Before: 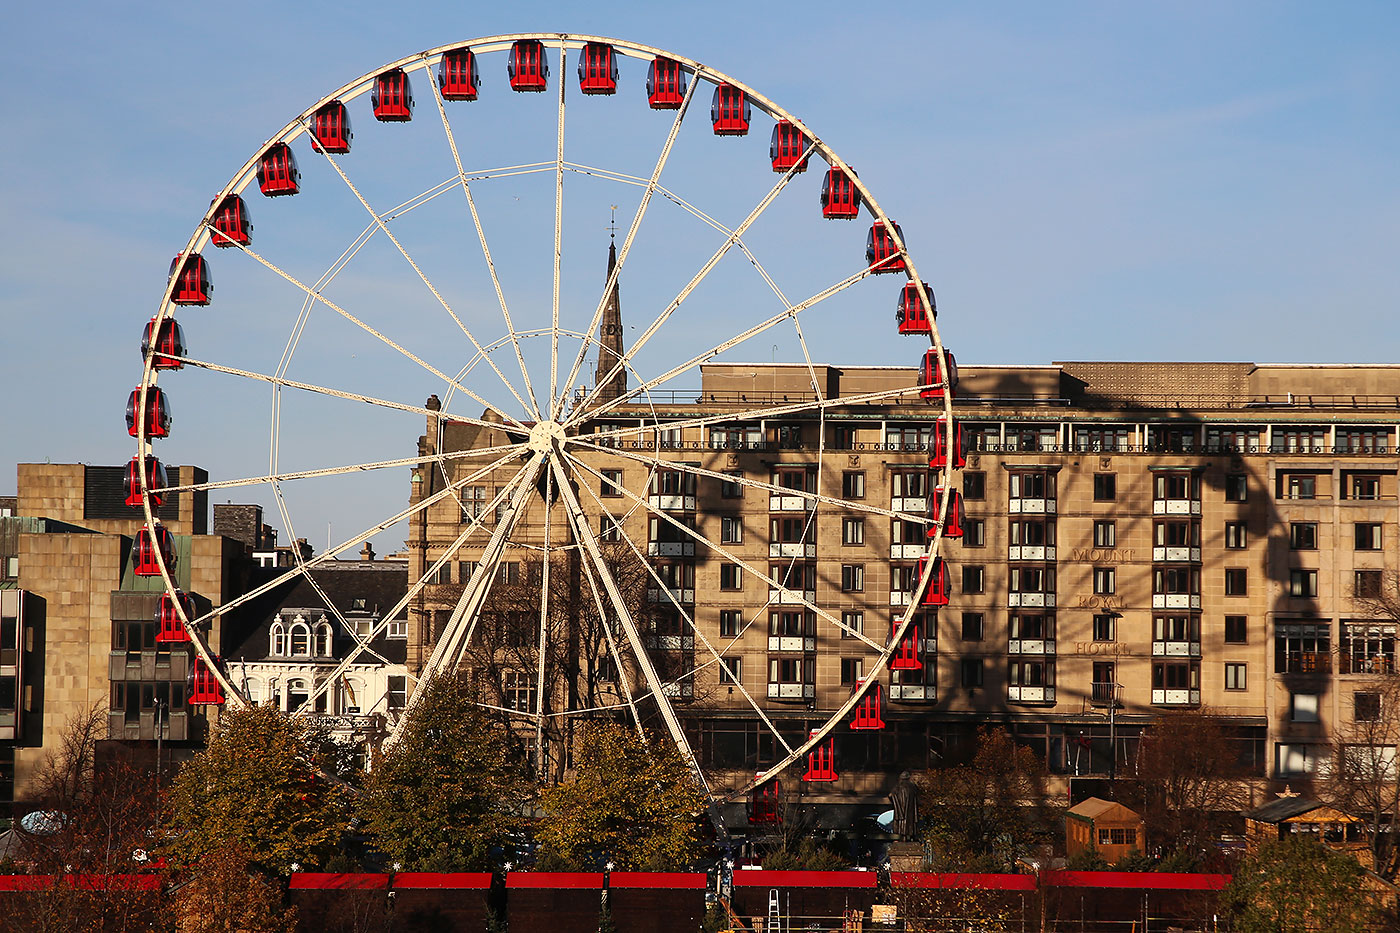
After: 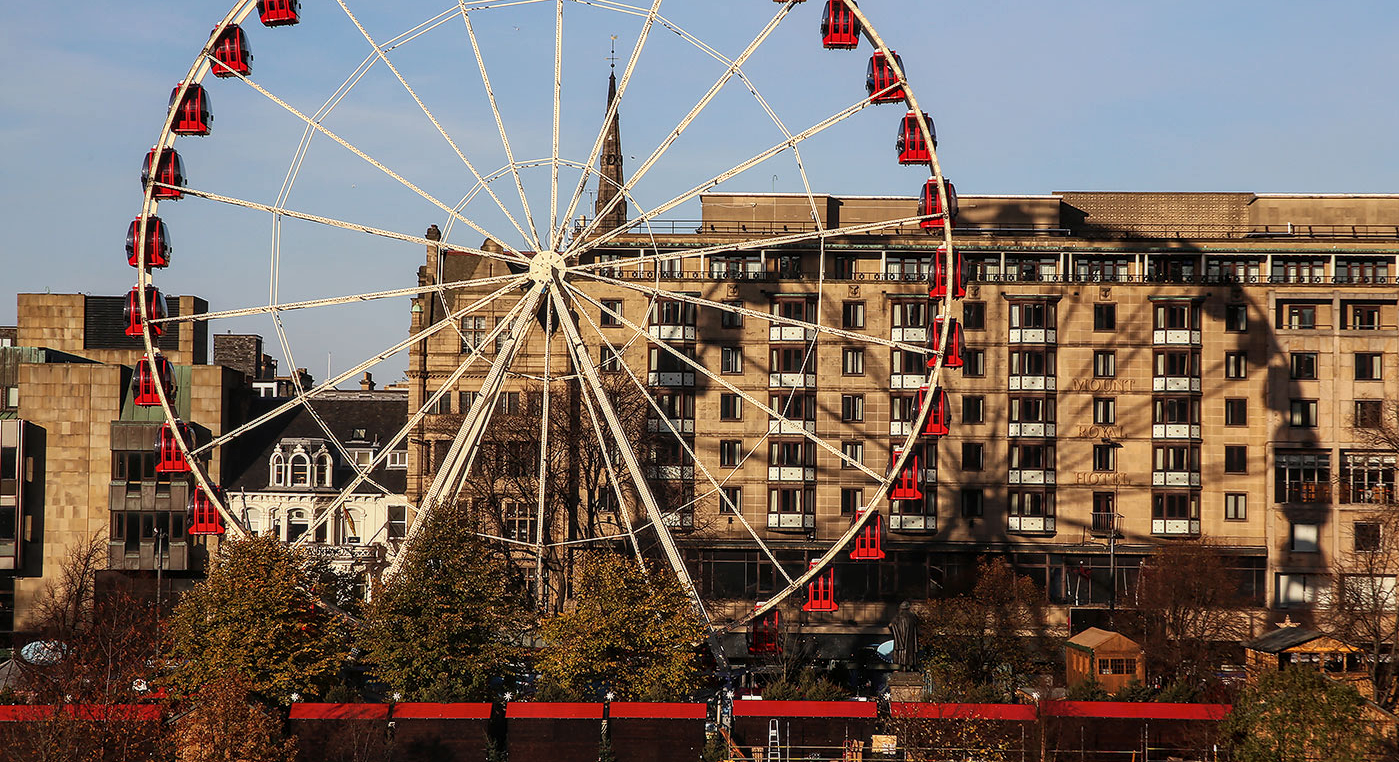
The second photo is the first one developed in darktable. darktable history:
crop and rotate: top 18.279%
local contrast: on, module defaults
